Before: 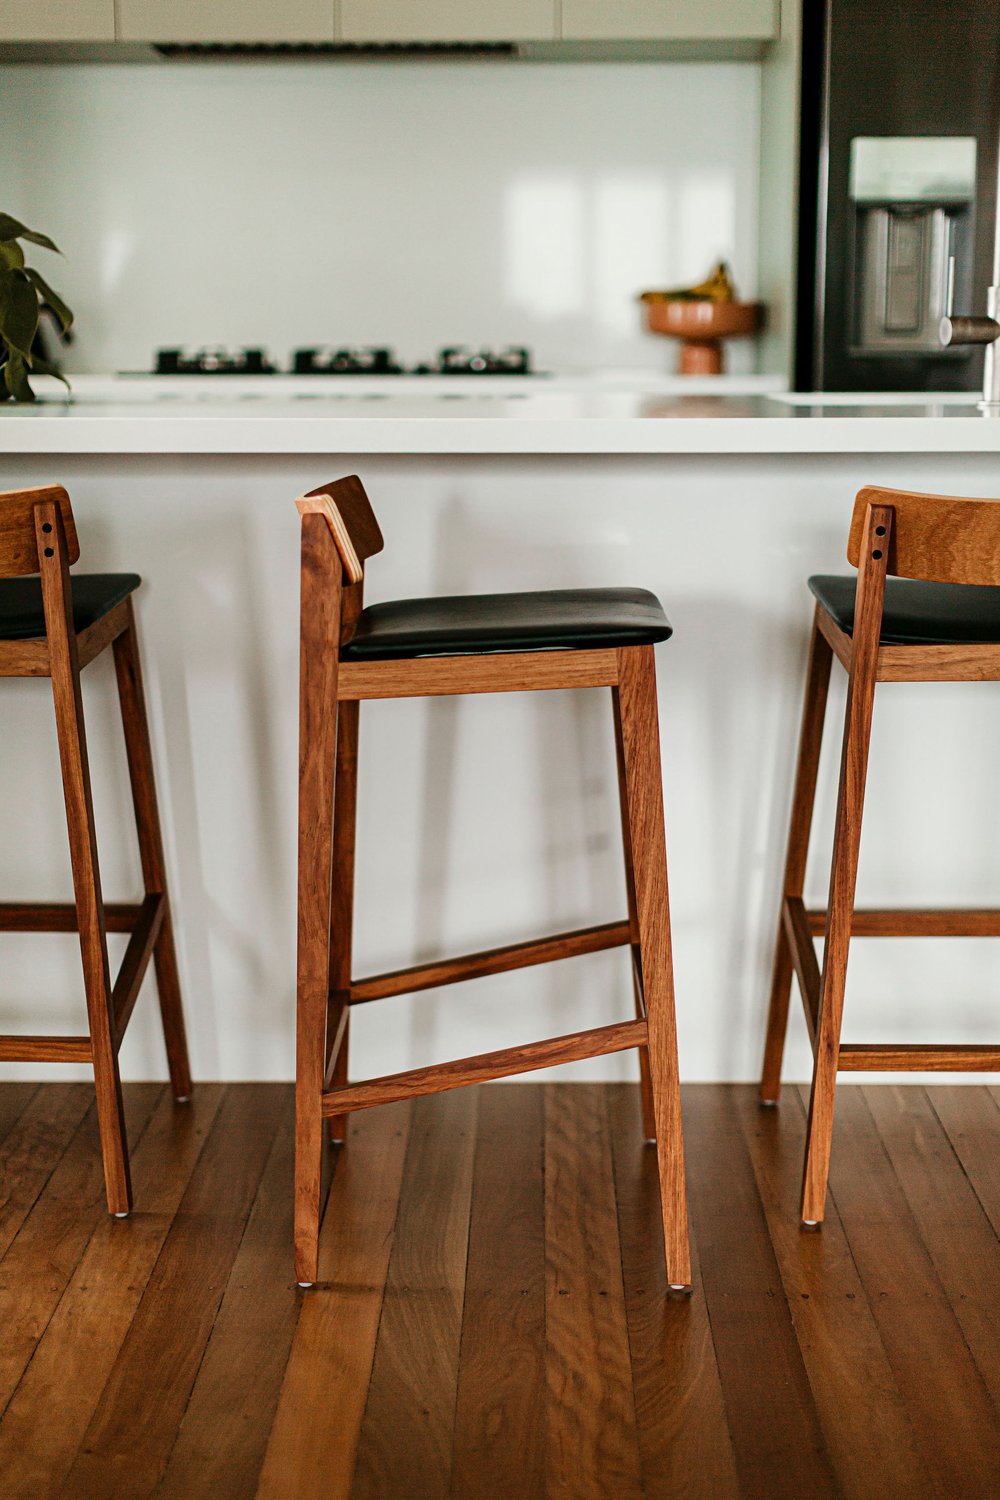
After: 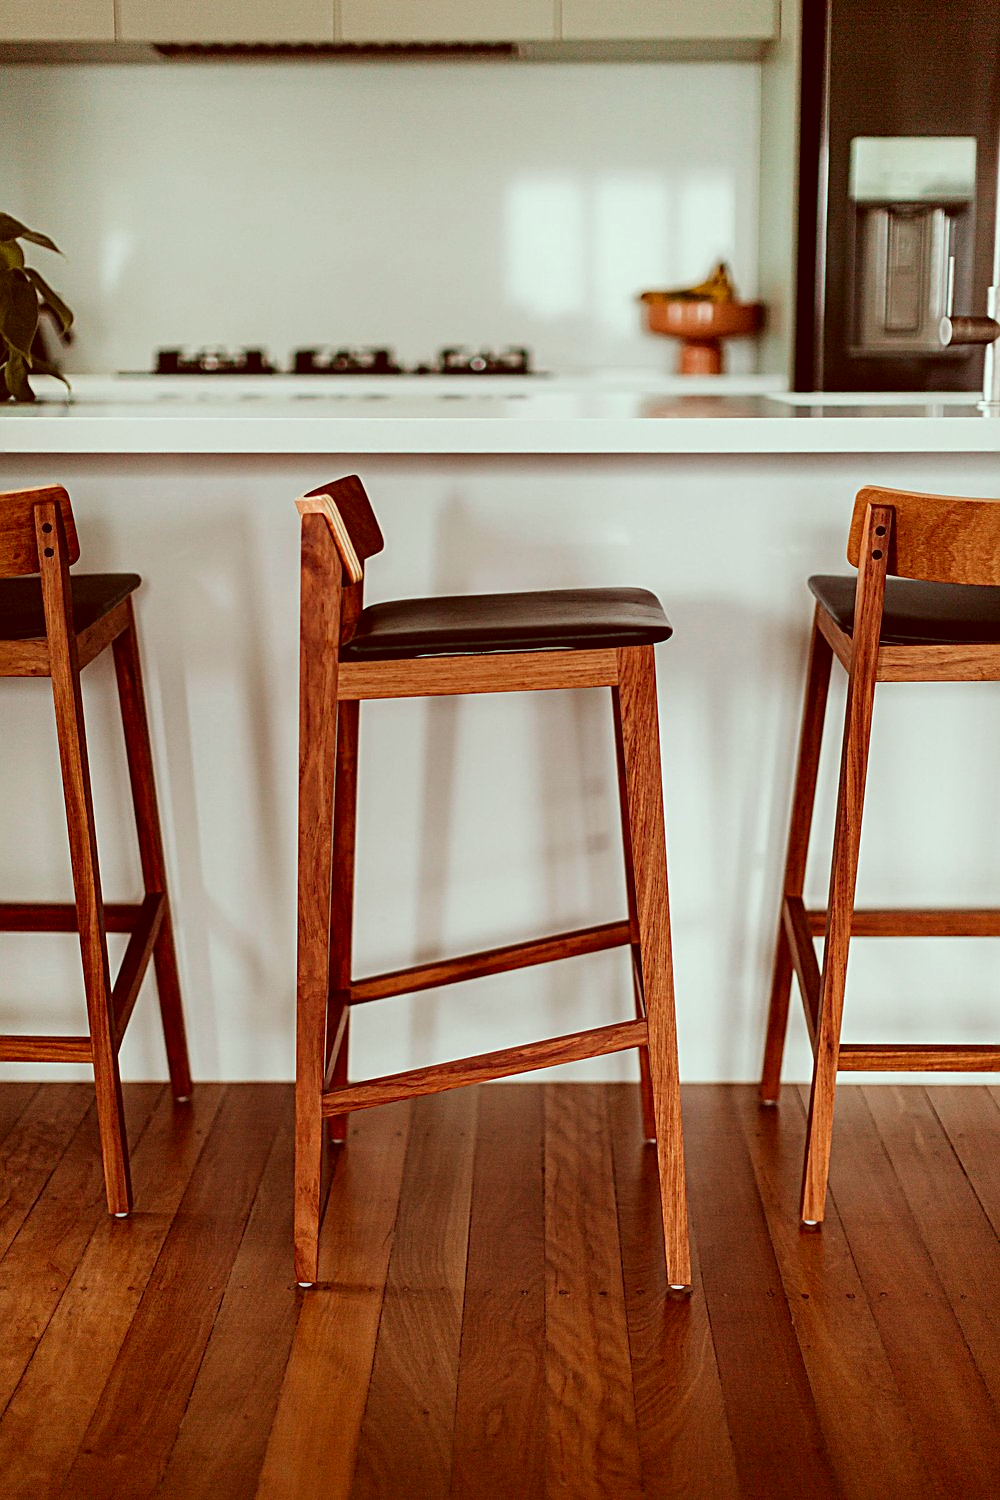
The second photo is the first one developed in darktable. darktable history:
color correction: highlights a* -7.23, highlights b* -0.161, shadows a* 20.08, shadows b* 11.73
sharpen: on, module defaults
